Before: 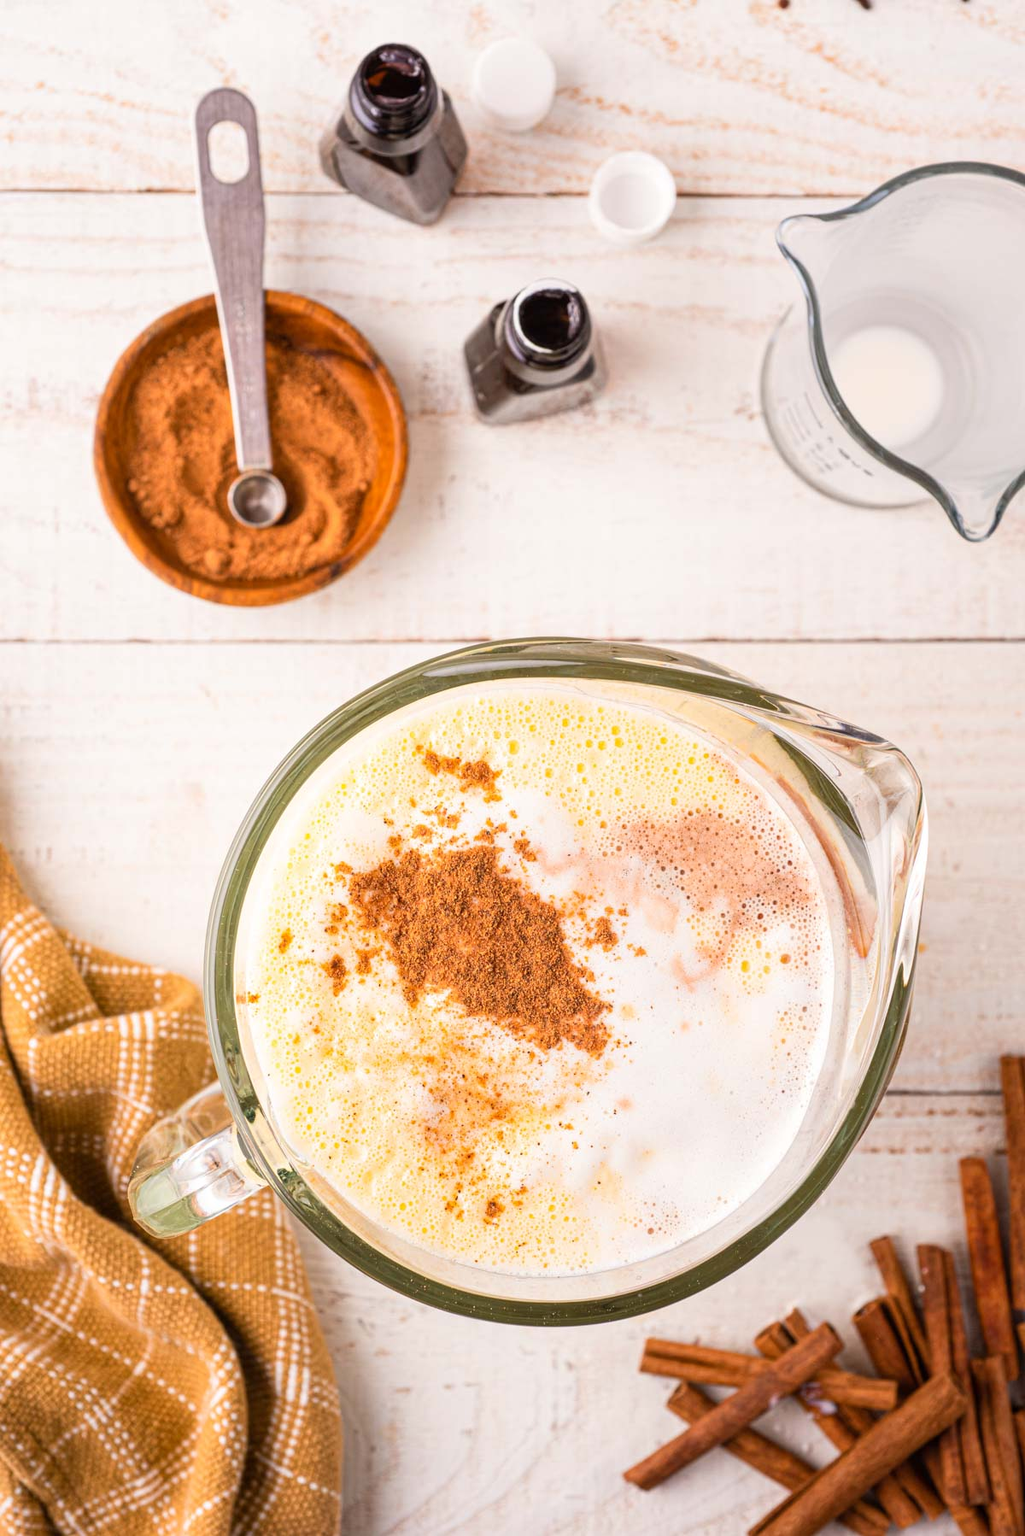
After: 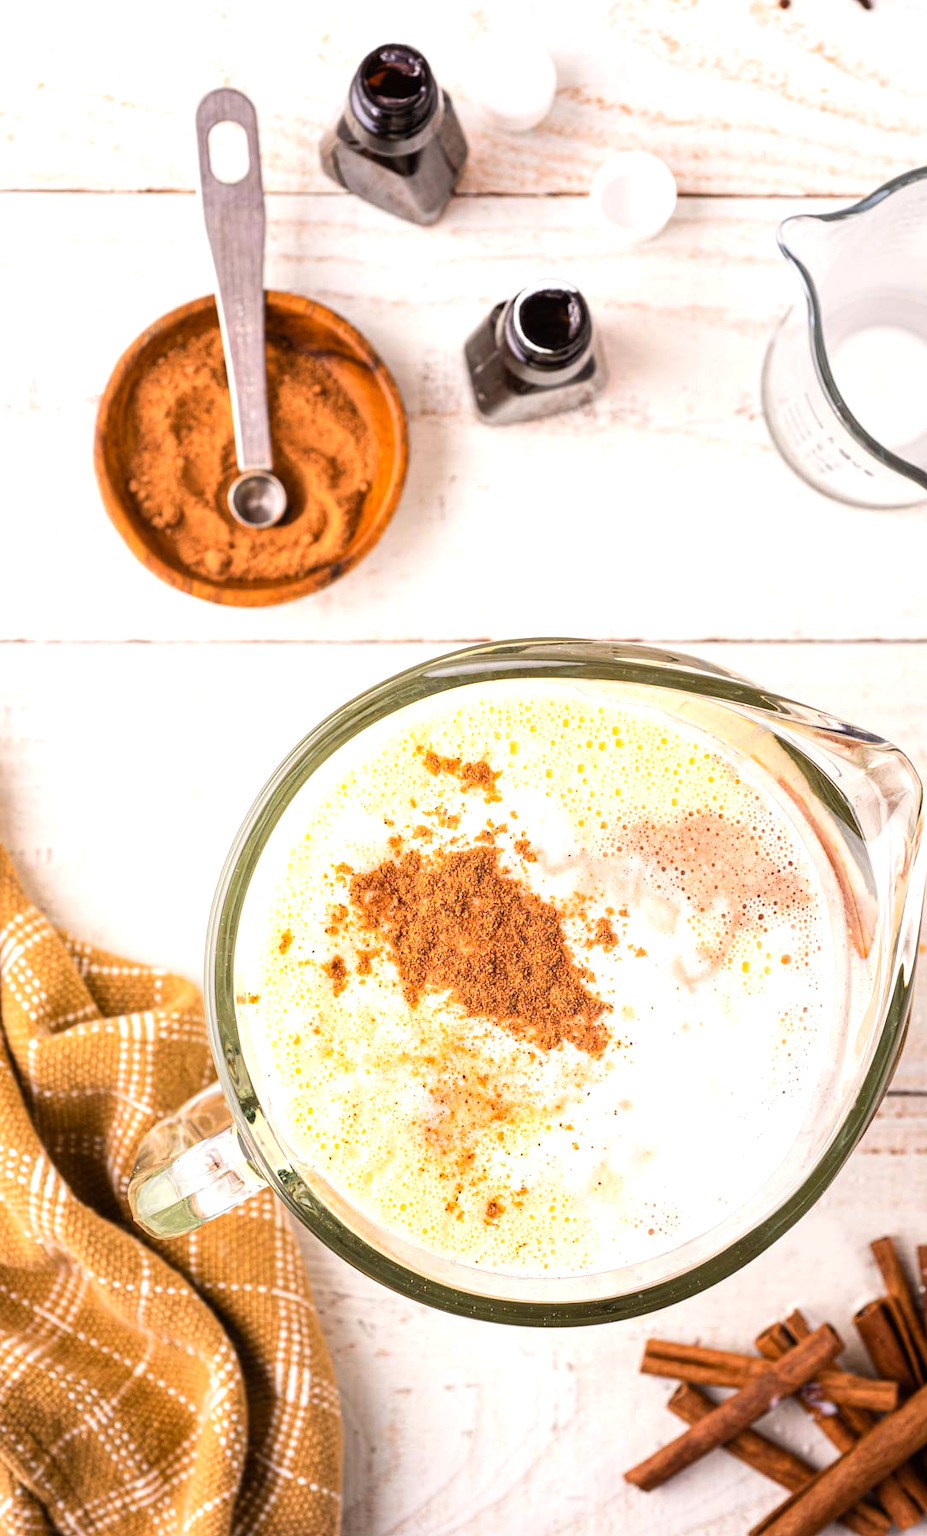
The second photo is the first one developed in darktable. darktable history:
crop: right 9.509%, bottom 0.031%
tone equalizer: -8 EV -0.417 EV, -7 EV -0.389 EV, -6 EV -0.333 EV, -5 EV -0.222 EV, -3 EV 0.222 EV, -2 EV 0.333 EV, -1 EV 0.389 EV, +0 EV 0.417 EV, edges refinement/feathering 500, mask exposure compensation -1.57 EV, preserve details no
